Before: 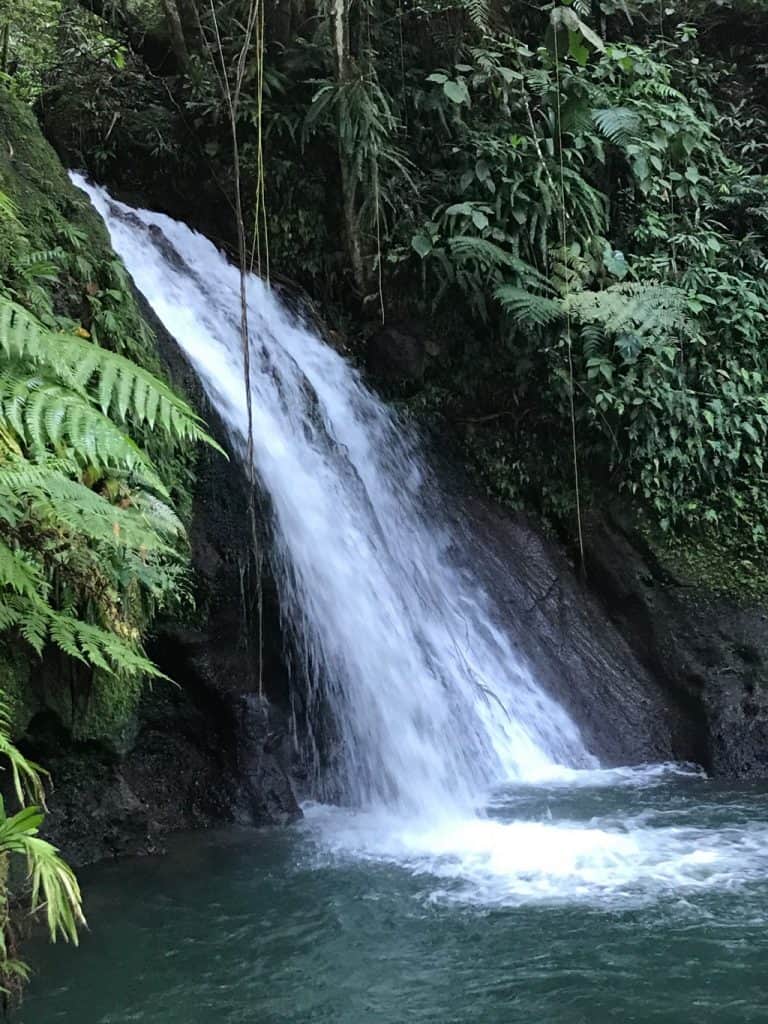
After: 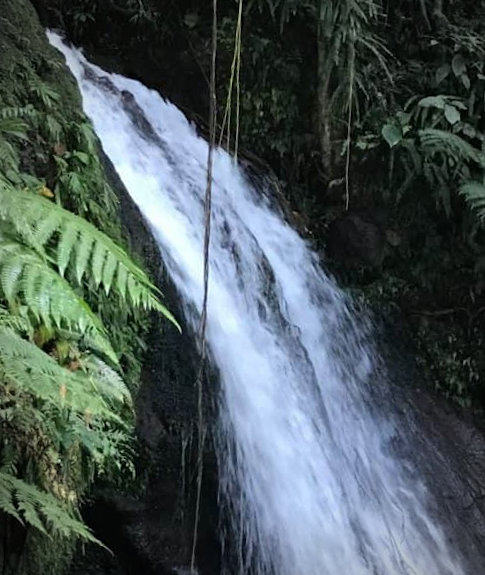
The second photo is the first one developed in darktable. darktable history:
crop and rotate: angle -4.99°, left 2.122%, top 6.945%, right 27.566%, bottom 30.519%
vignetting: automatic ratio true
